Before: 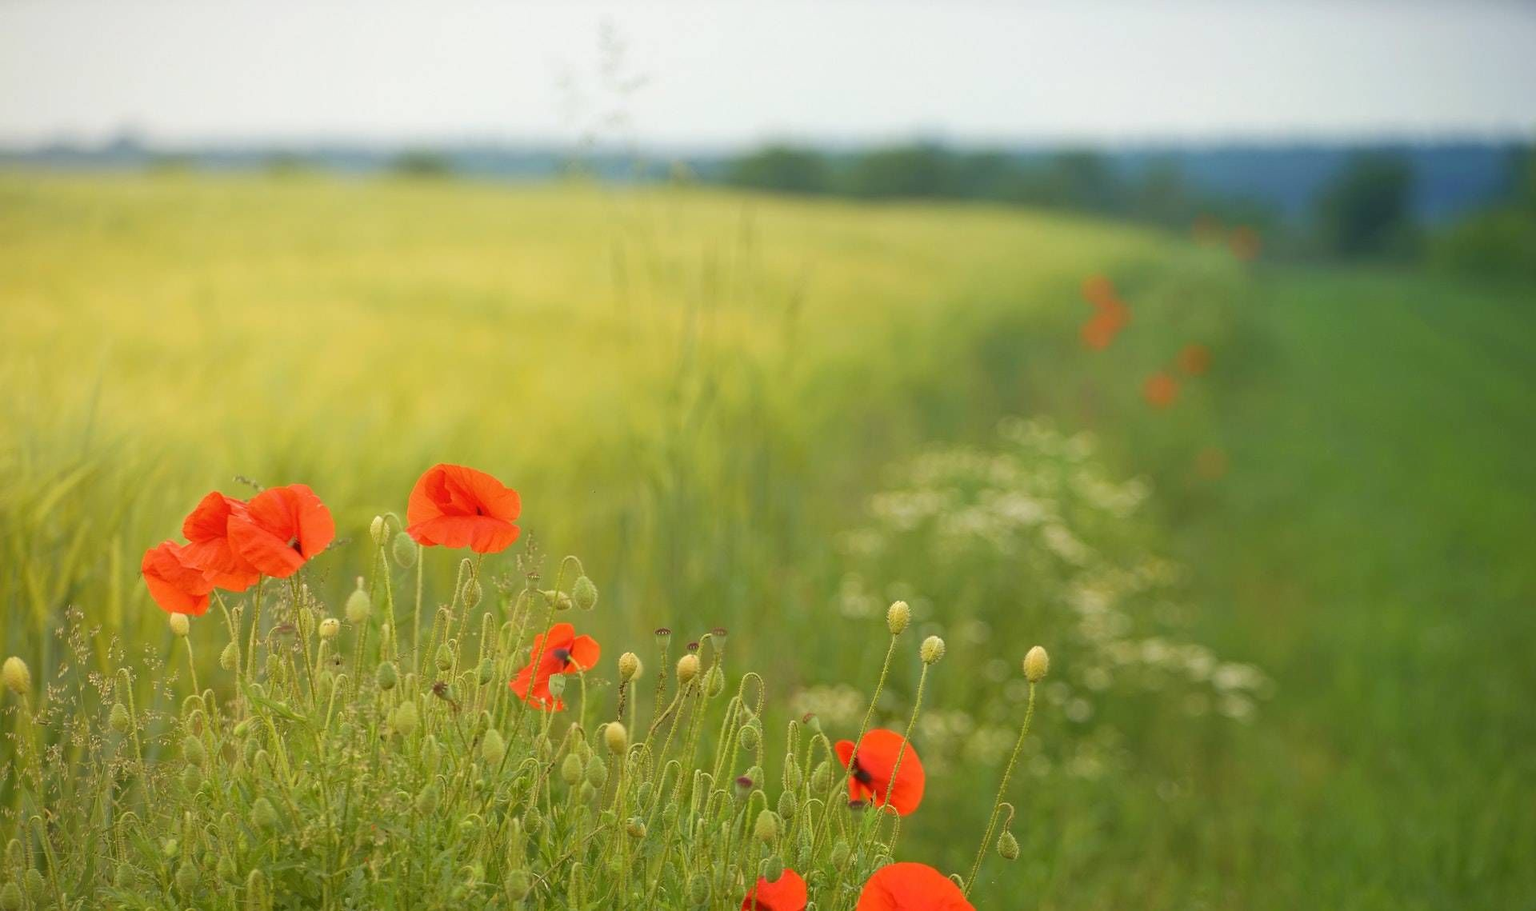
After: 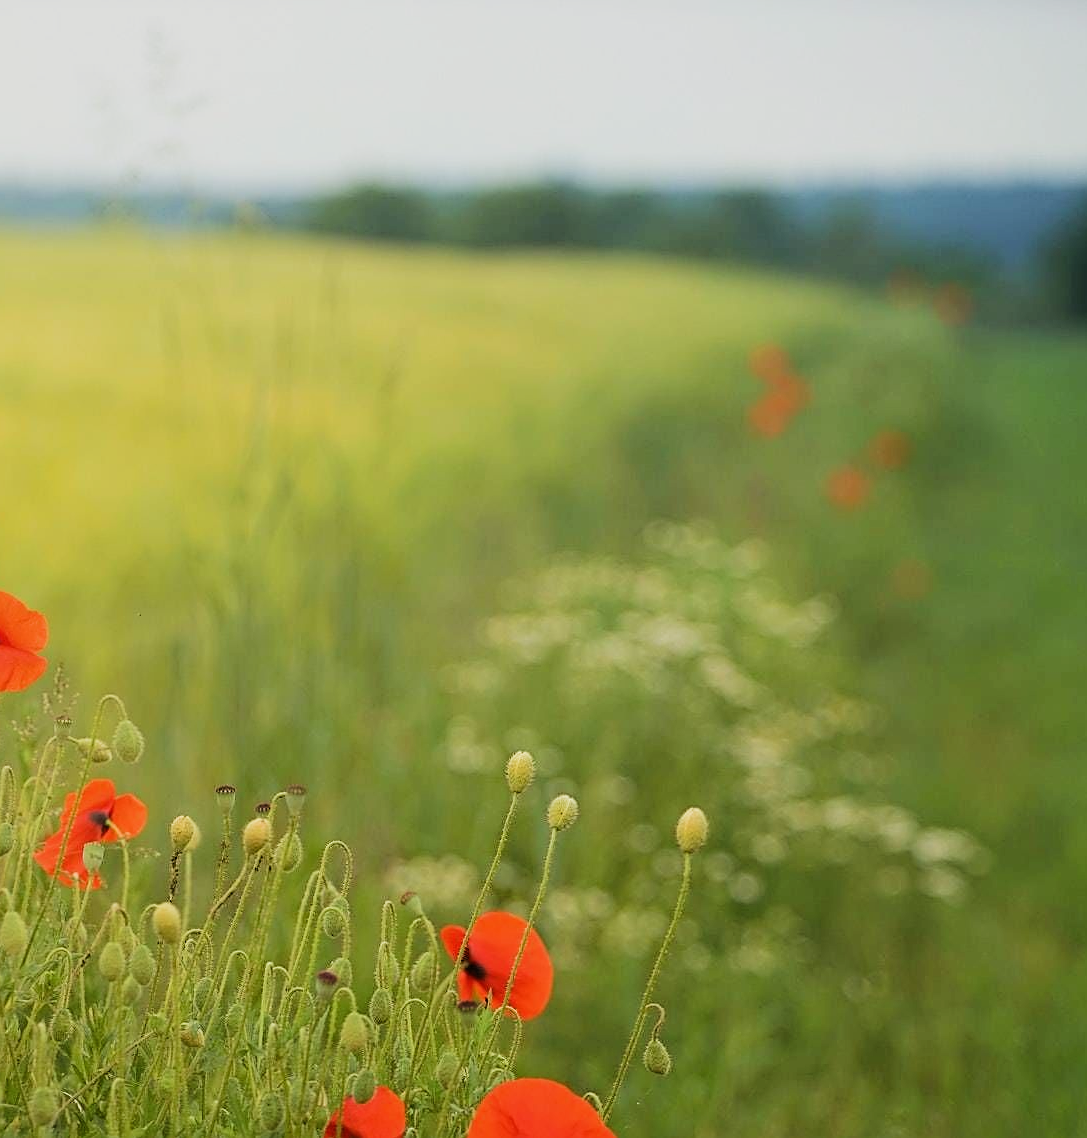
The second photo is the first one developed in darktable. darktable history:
sharpen: on, module defaults
filmic rgb: black relative exposure -5 EV, hardness 2.88, contrast 1.3, highlights saturation mix -30%
crop: left 31.458%, top 0%, right 11.876%
